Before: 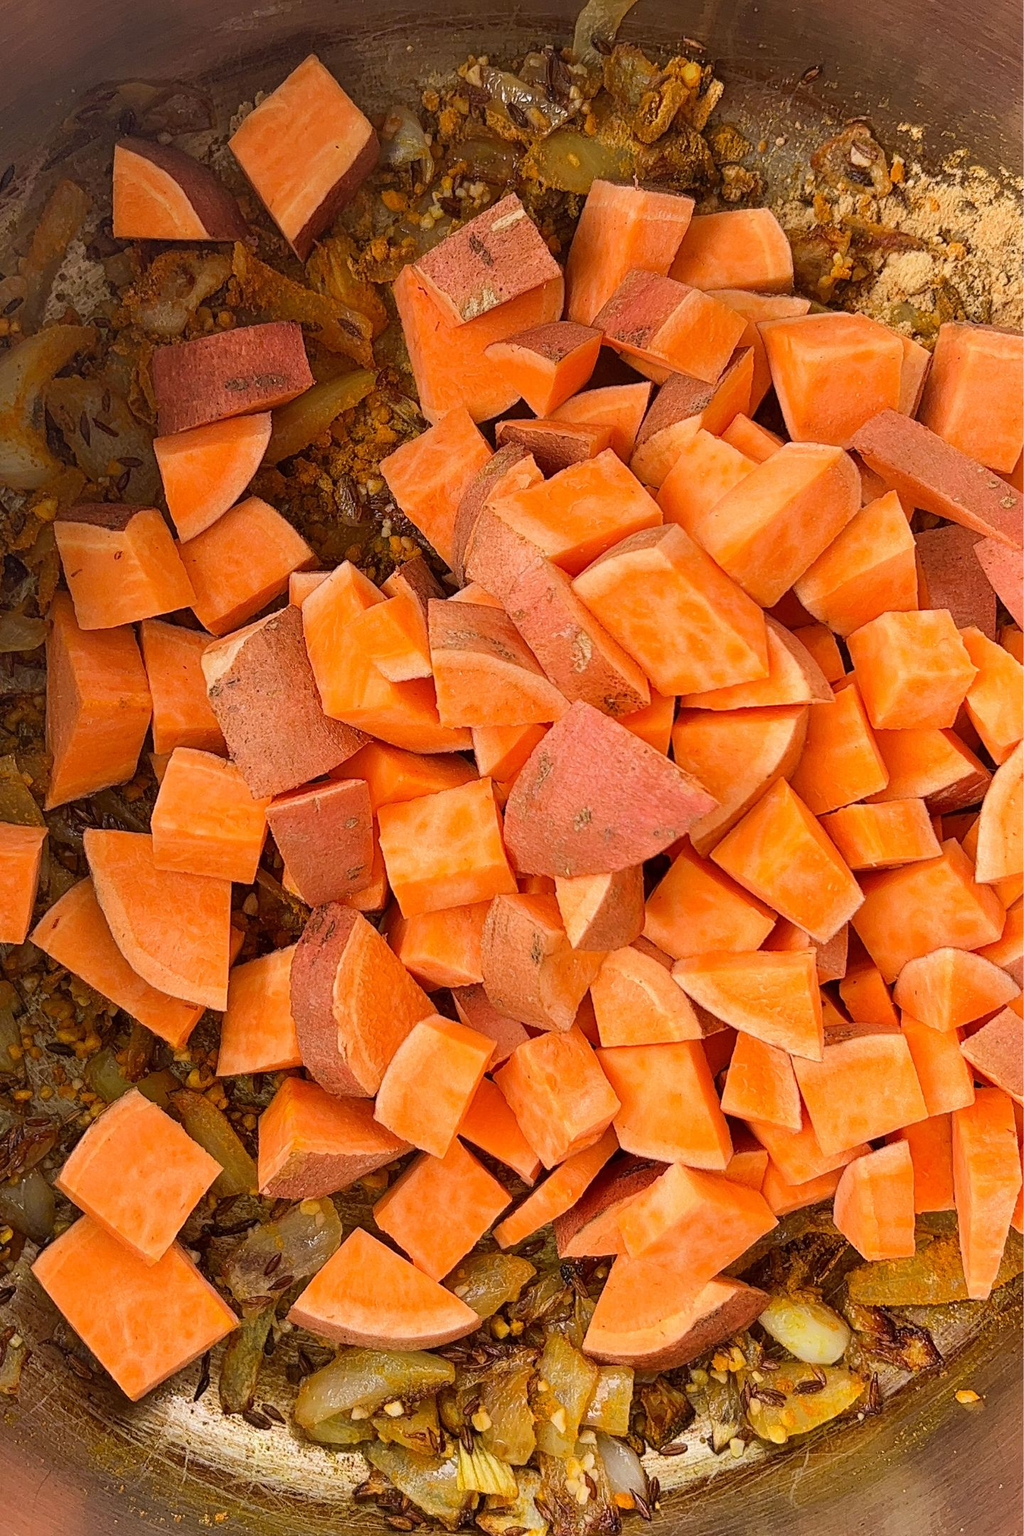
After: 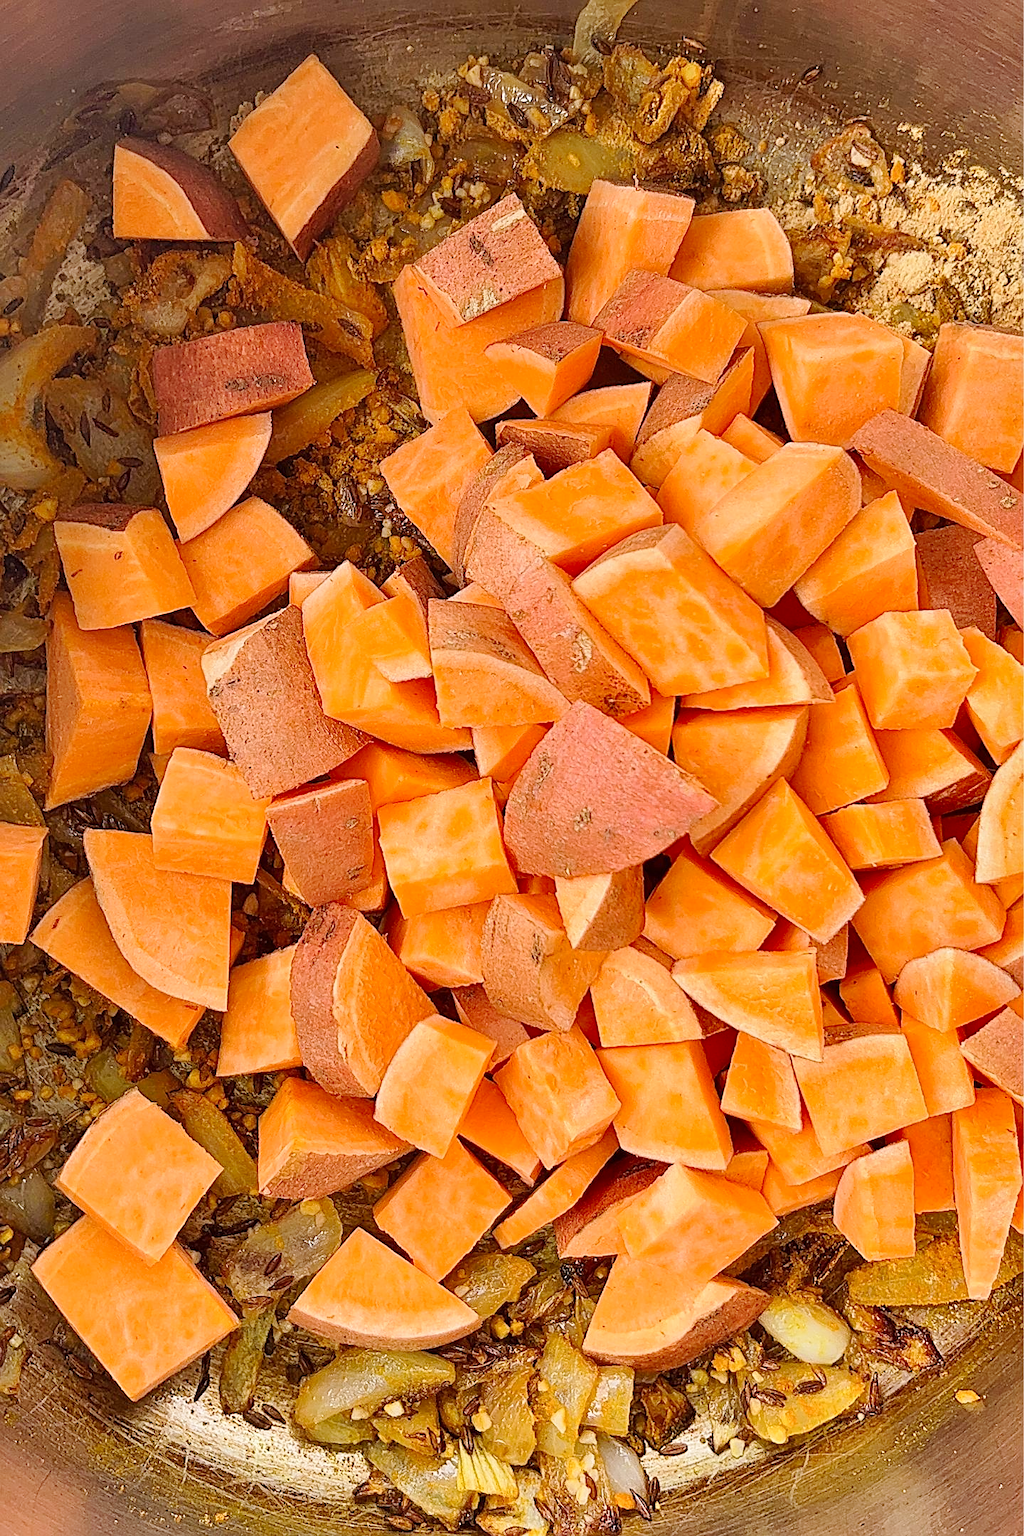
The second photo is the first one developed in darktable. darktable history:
tone curve: curves: ch0 [(0, 0) (0.003, 0.004) (0.011, 0.014) (0.025, 0.032) (0.044, 0.057) (0.069, 0.089) (0.1, 0.128) (0.136, 0.174) (0.177, 0.227) (0.224, 0.287) (0.277, 0.354) (0.335, 0.427) (0.399, 0.507) (0.468, 0.582) (0.543, 0.653) (0.623, 0.726) (0.709, 0.799) (0.801, 0.876) (0.898, 0.937) (1, 1)], preserve colors none
shadows and highlights: low approximation 0.01, soften with gaussian
sharpen: on, module defaults
